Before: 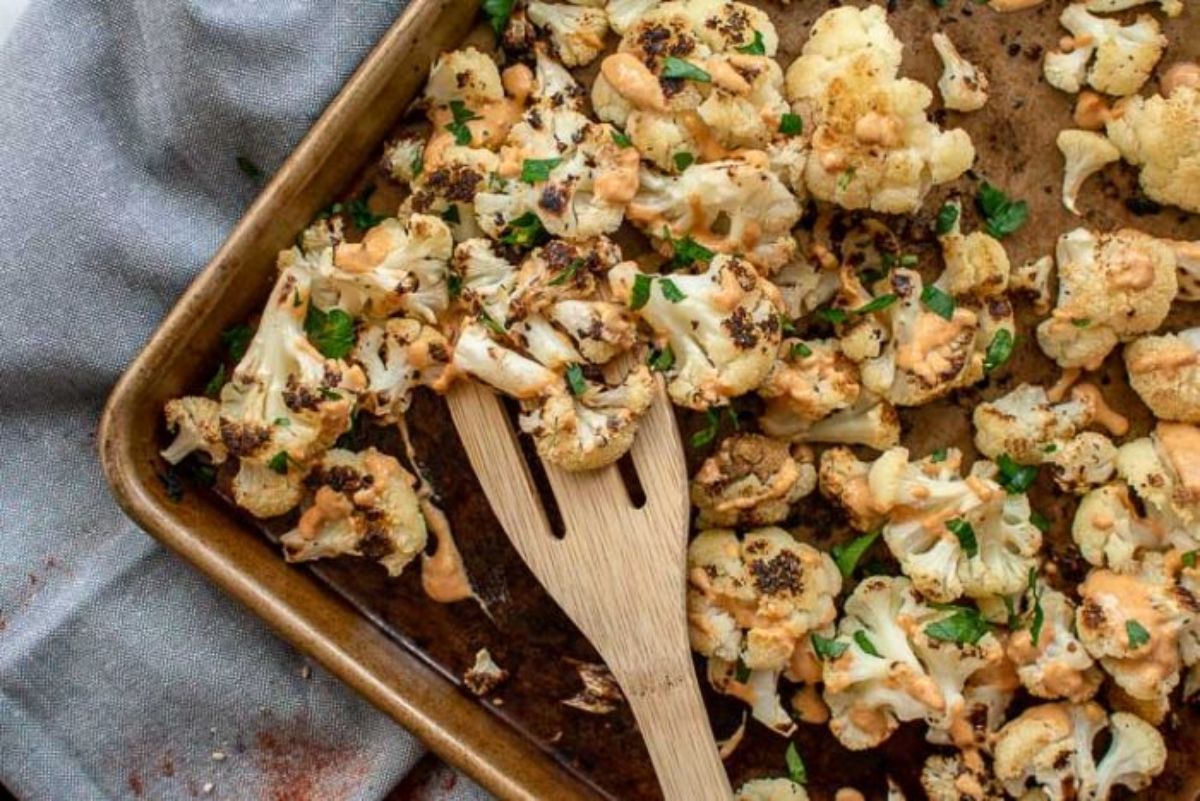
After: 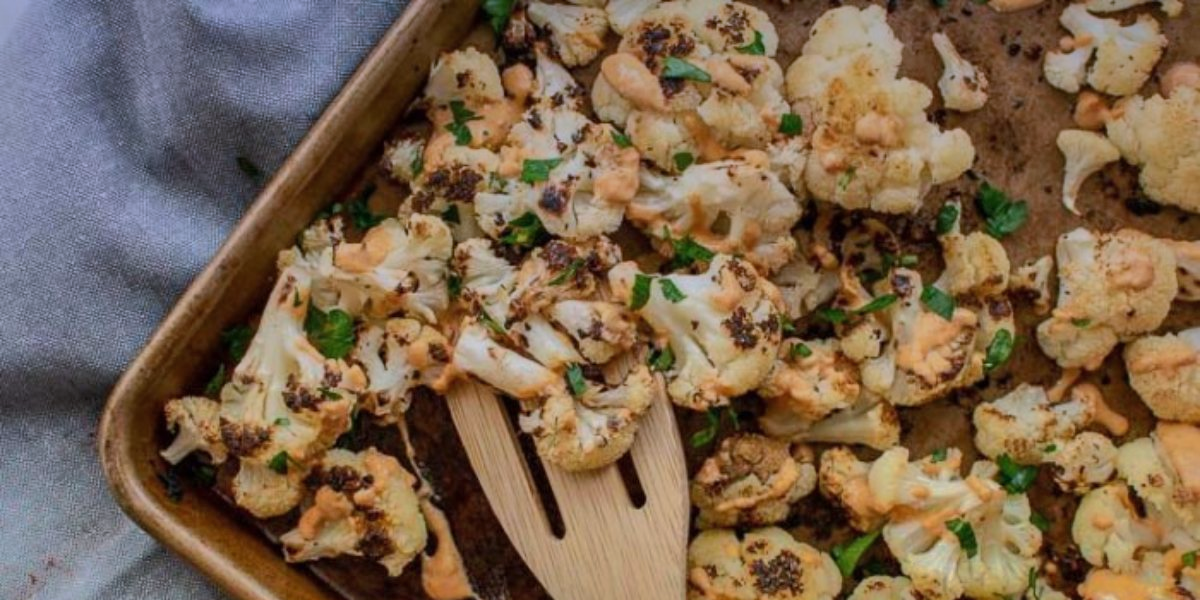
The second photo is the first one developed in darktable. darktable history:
graduated density: hue 238.83°, saturation 50%
crop: bottom 24.988%
shadows and highlights: shadows 25, highlights -70
